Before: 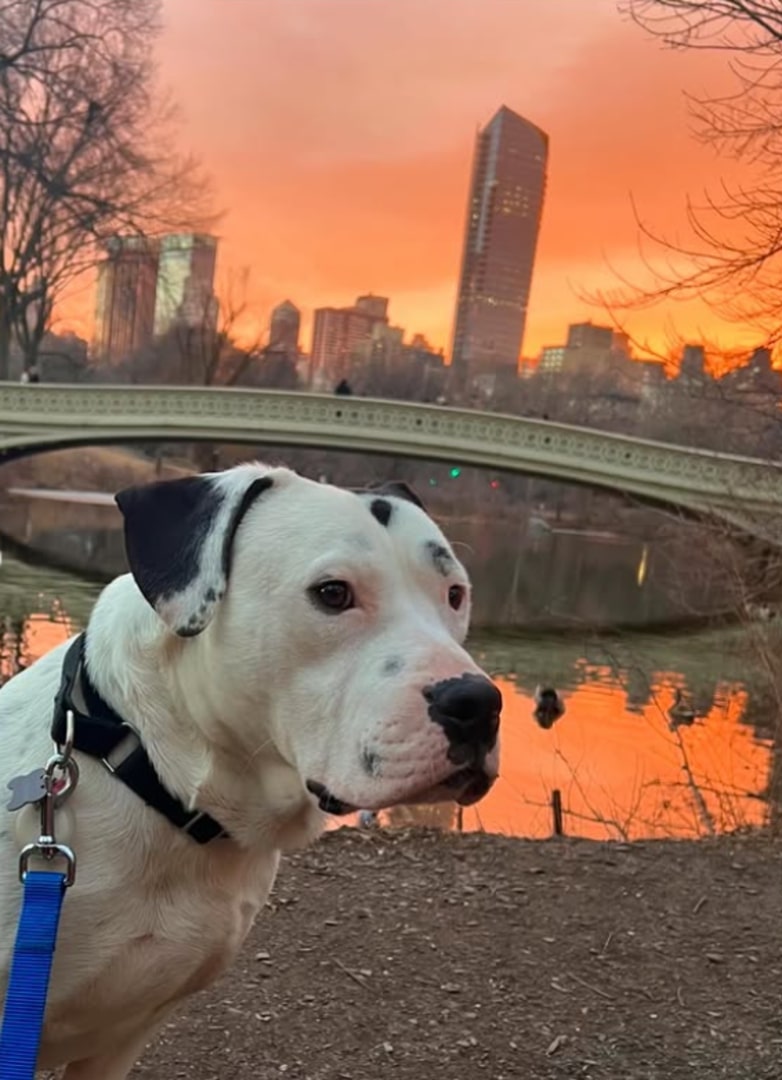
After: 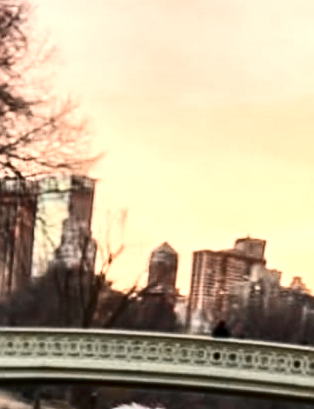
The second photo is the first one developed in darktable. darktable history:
local contrast: on, module defaults
crop: left 15.636%, top 5.454%, right 44.101%, bottom 56.595%
contrast brightness saturation: contrast 0.507, saturation -0.084
color zones: curves: ch0 [(0.009, 0.528) (0.136, 0.6) (0.255, 0.586) (0.39, 0.528) (0.522, 0.584) (0.686, 0.736) (0.849, 0.561)]; ch1 [(0.045, 0.781) (0.14, 0.416) (0.257, 0.695) (0.442, 0.032) (0.738, 0.338) (0.818, 0.632) (0.891, 0.741) (1, 0.704)]; ch2 [(0, 0.667) (0.141, 0.52) (0.26, 0.37) (0.474, 0.432) (0.743, 0.286)]
sharpen: on, module defaults
